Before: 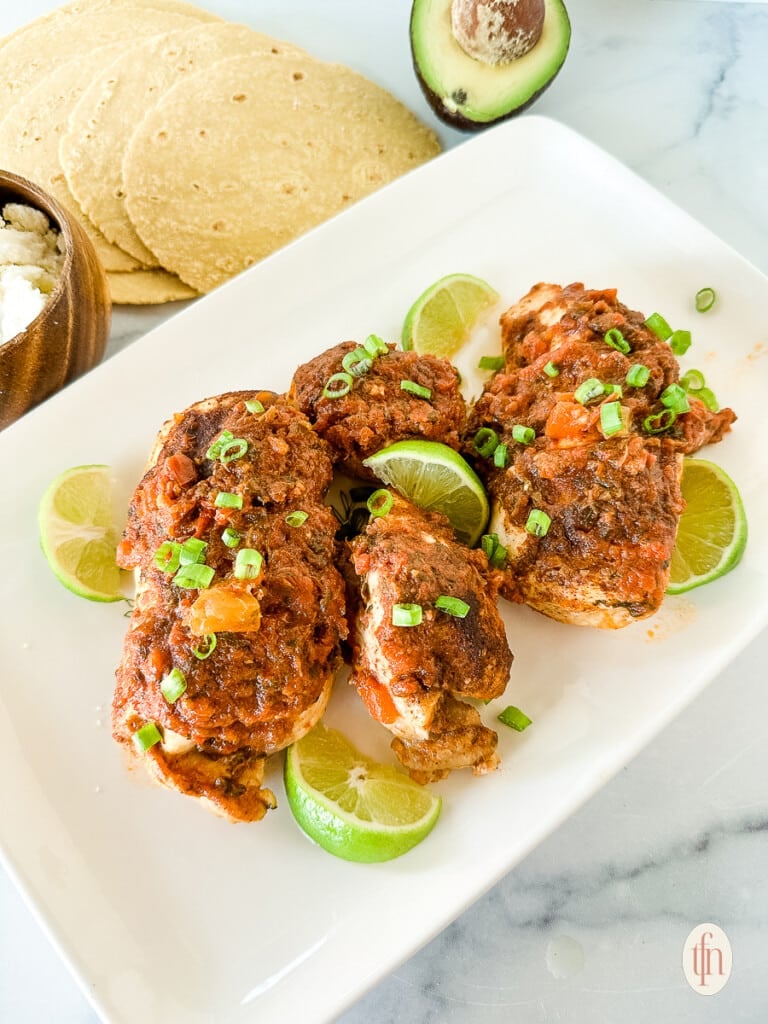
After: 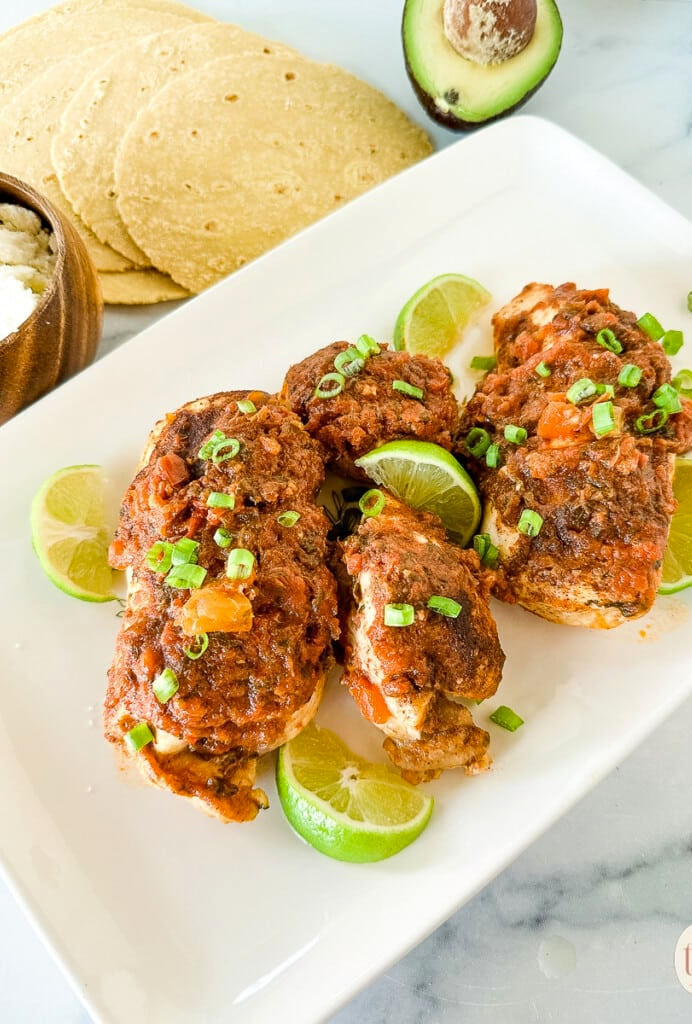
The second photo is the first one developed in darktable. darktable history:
crop and rotate: left 1.088%, right 8.807%
haze removal: compatibility mode true, adaptive false
